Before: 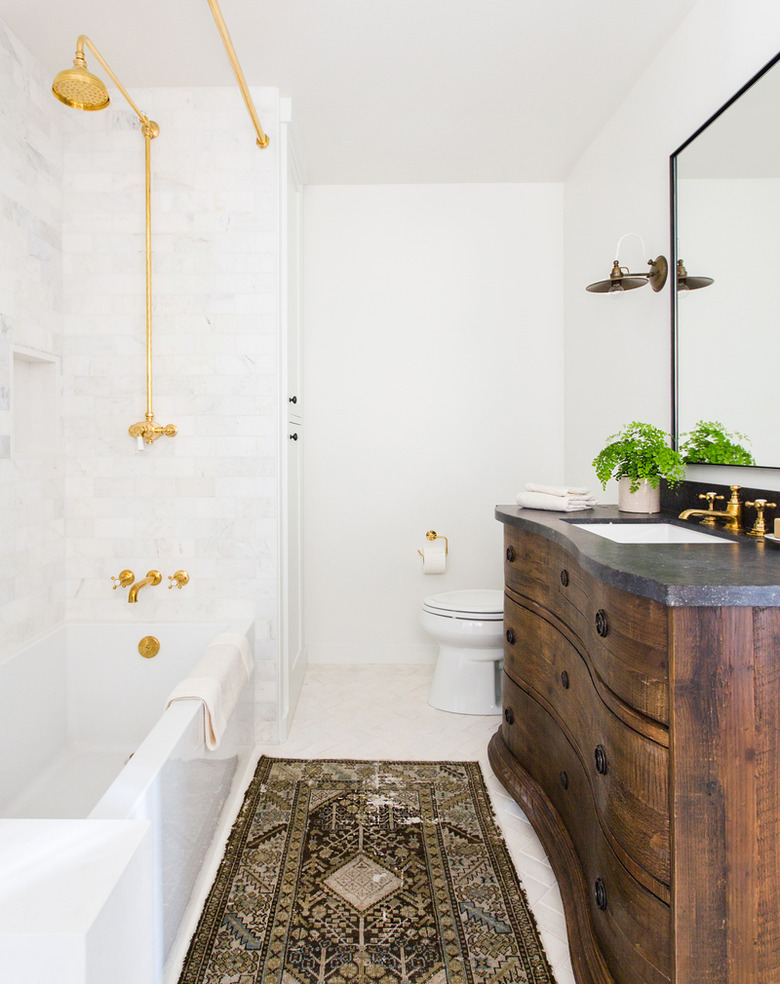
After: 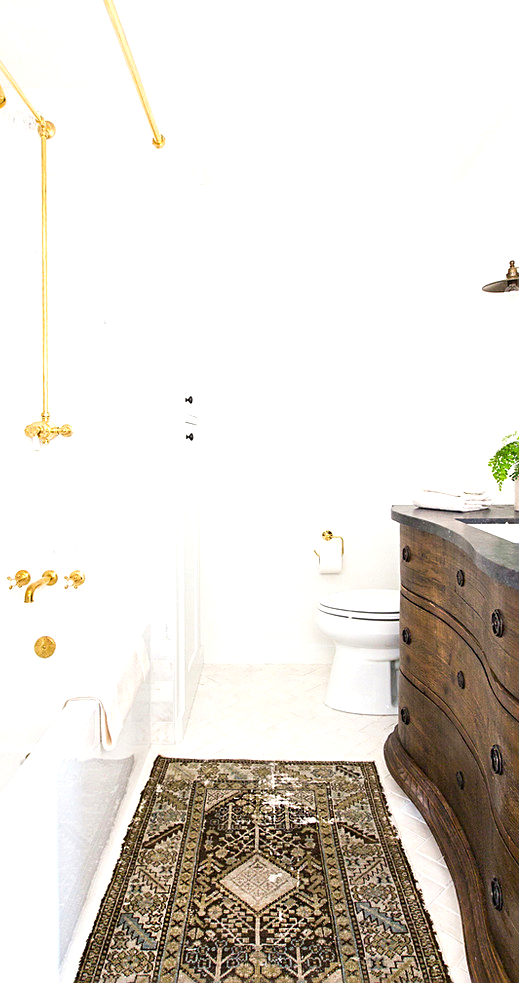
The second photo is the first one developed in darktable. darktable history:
sharpen: on, module defaults
exposure: exposure 0.6 EV, compensate highlight preservation false
crop and rotate: left 13.409%, right 19.924%
